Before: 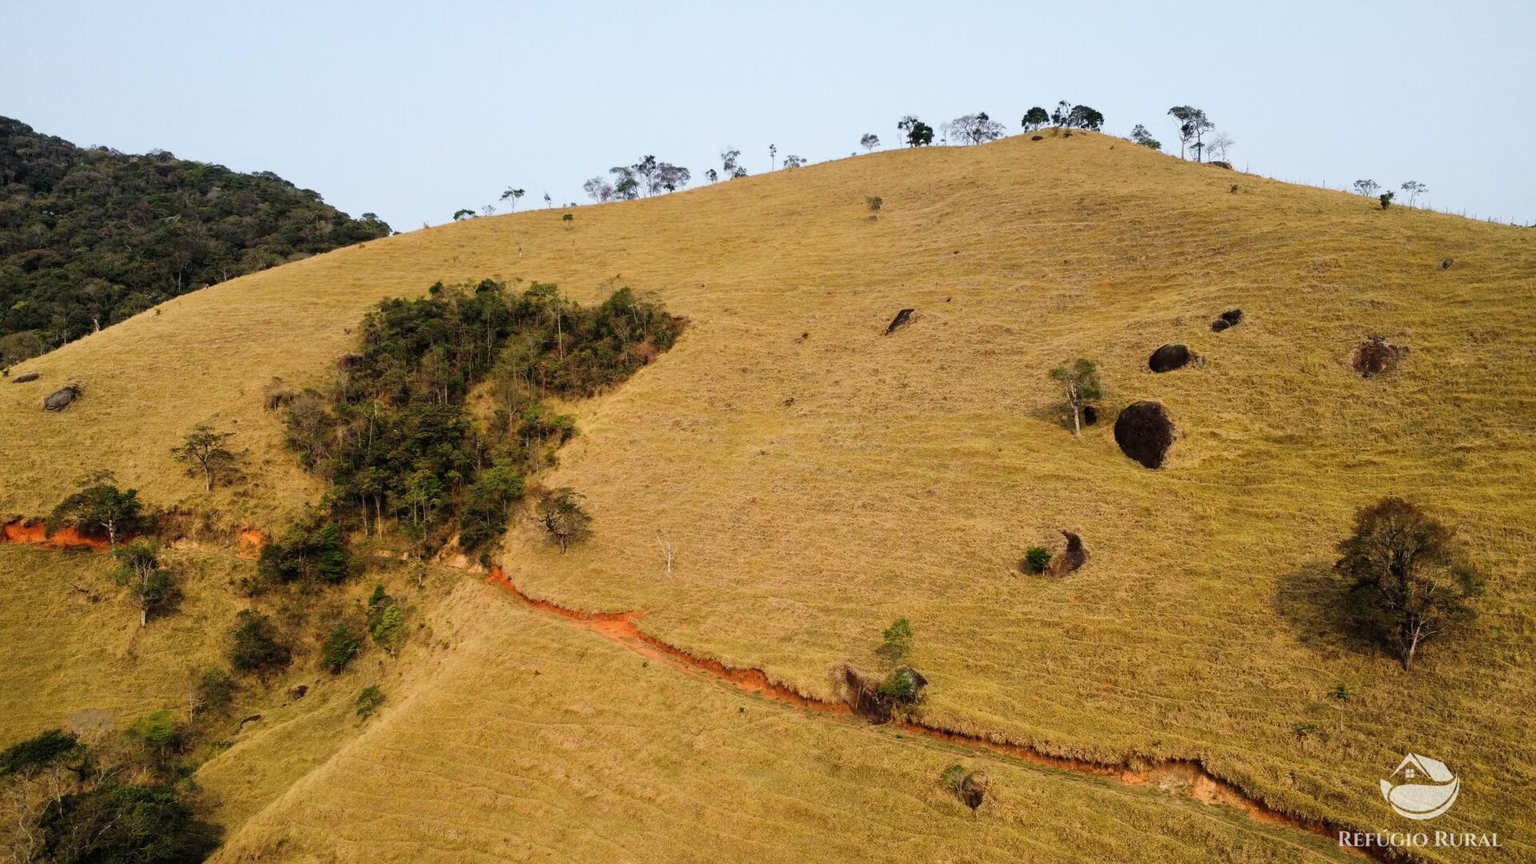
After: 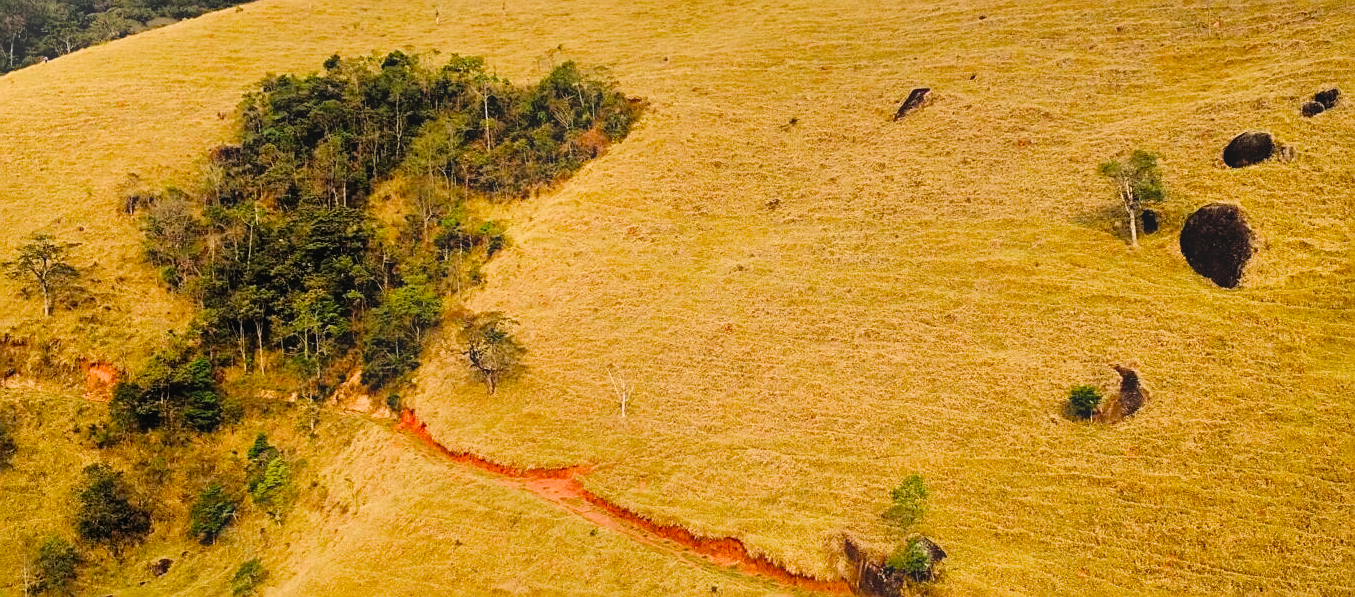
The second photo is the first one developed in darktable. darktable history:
exposure: black level correction 0, exposure 0.7 EV, compensate exposure bias true, compensate highlight preservation false
sharpen: on, module defaults
crop: left 11.123%, top 27.61%, right 18.3%, bottom 17.034%
velvia: on, module defaults
bloom: on, module defaults
white balance: red 1, blue 1
filmic rgb: black relative exposure -7.75 EV, white relative exposure 4.4 EV, threshold 3 EV, hardness 3.76, latitude 38.11%, contrast 0.966, highlights saturation mix 10%, shadows ↔ highlights balance 4.59%, color science v4 (2020), enable highlight reconstruction true
shadows and highlights: shadows 12, white point adjustment 1.2, soften with gaussian
